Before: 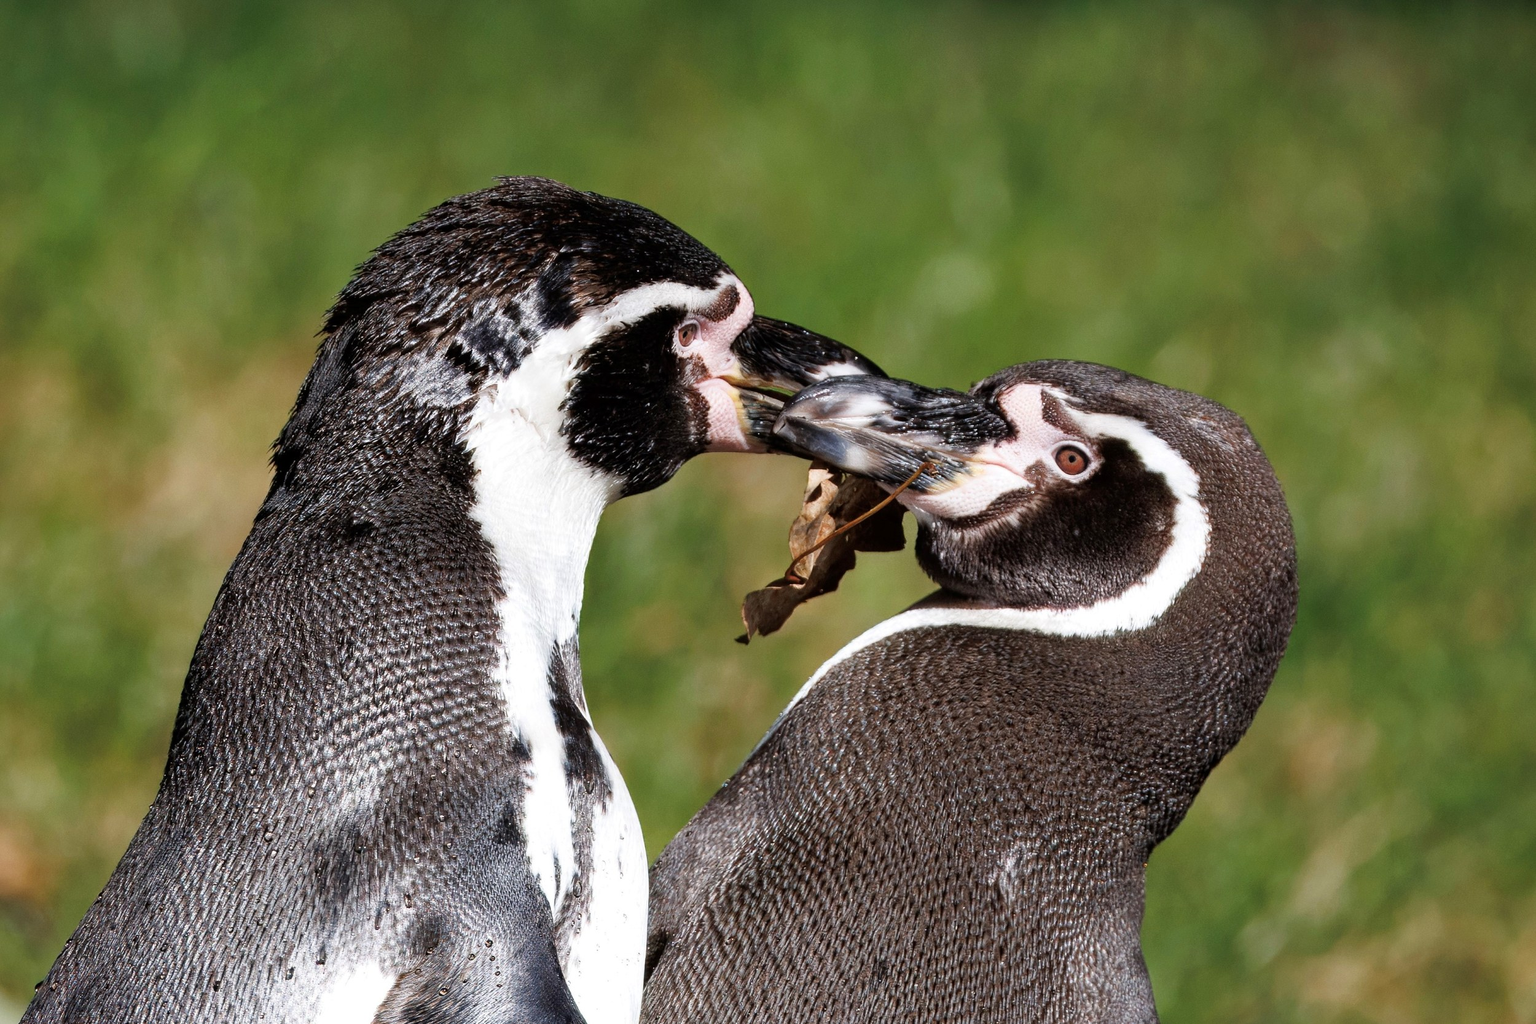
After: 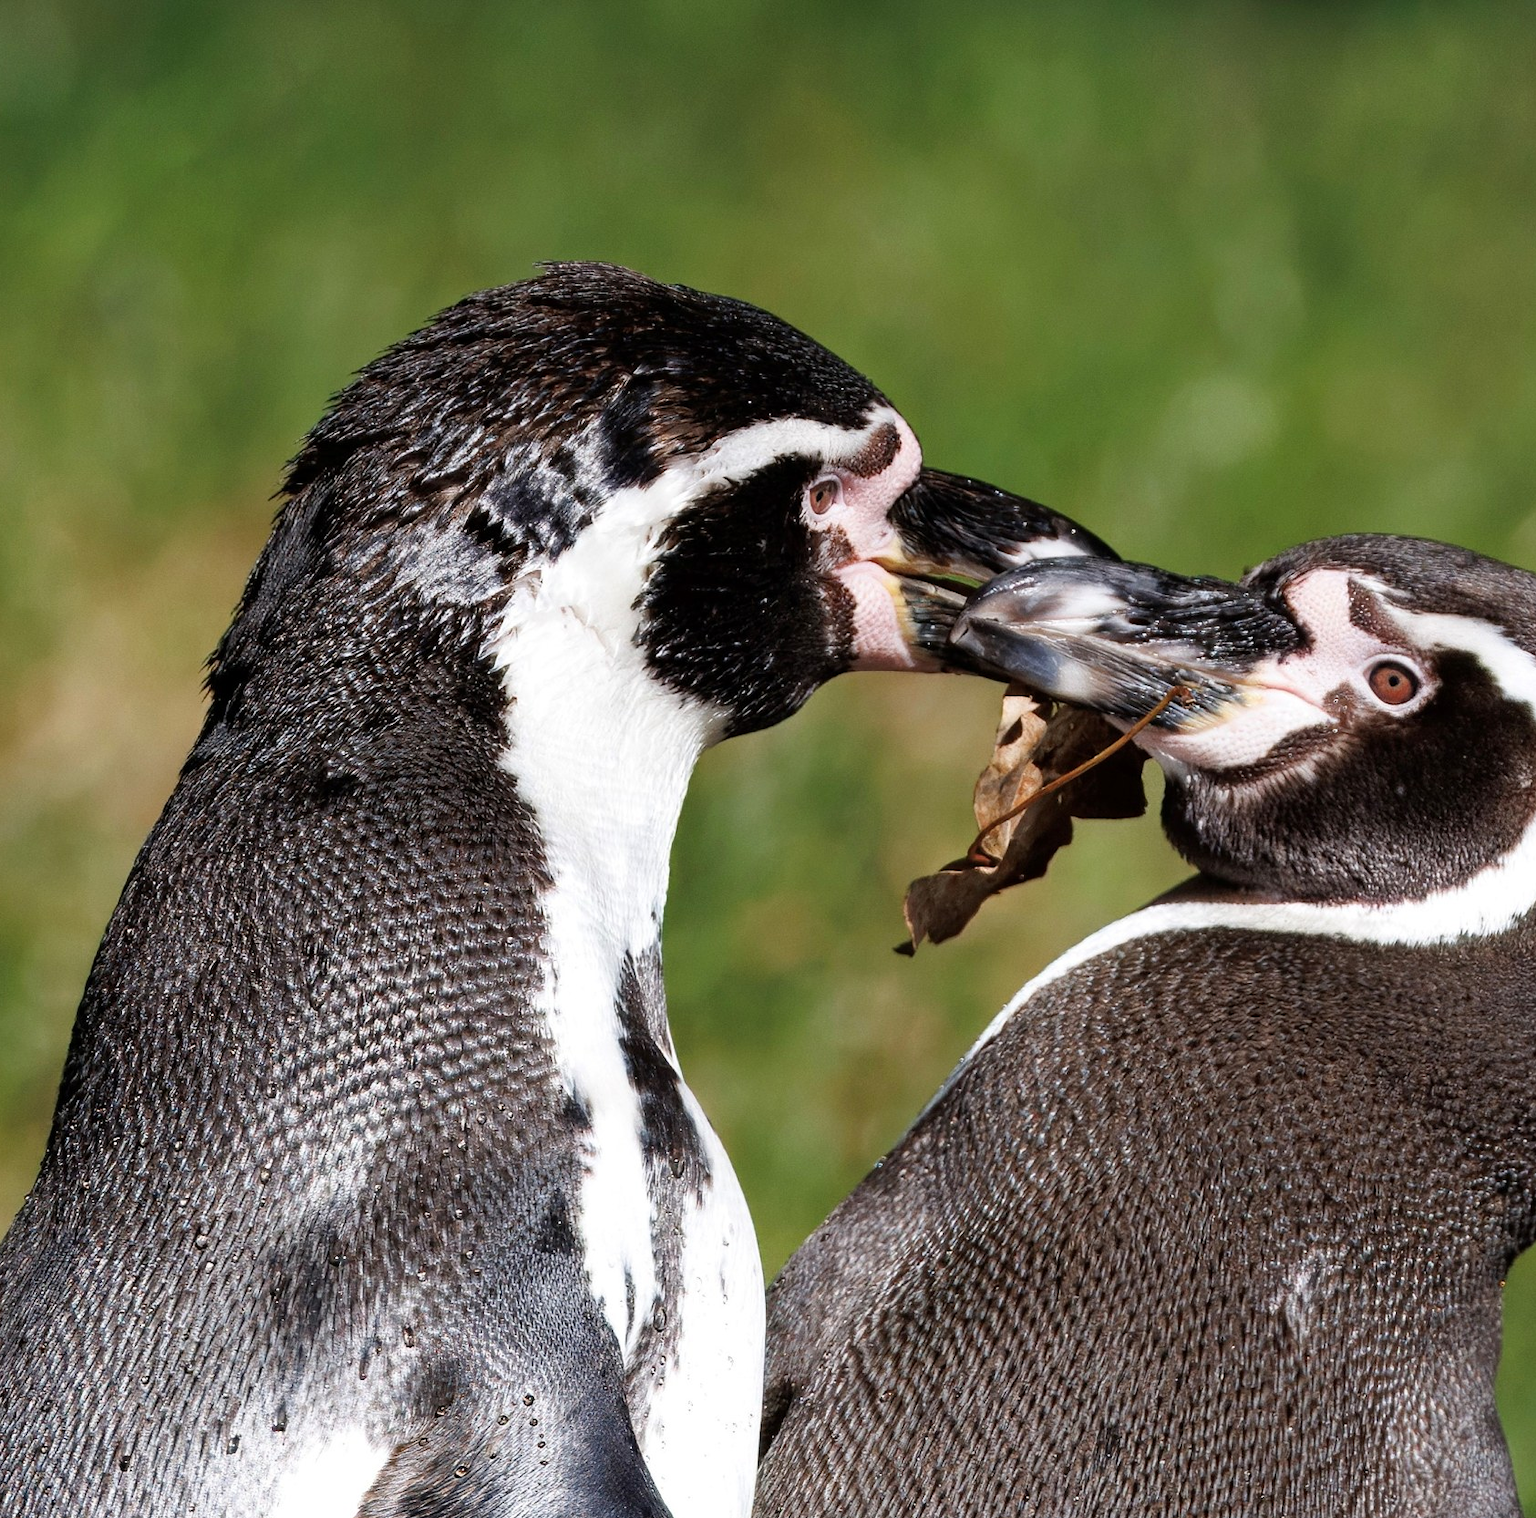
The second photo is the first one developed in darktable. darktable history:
crop and rotate: left 8.691%, right 23.87%
